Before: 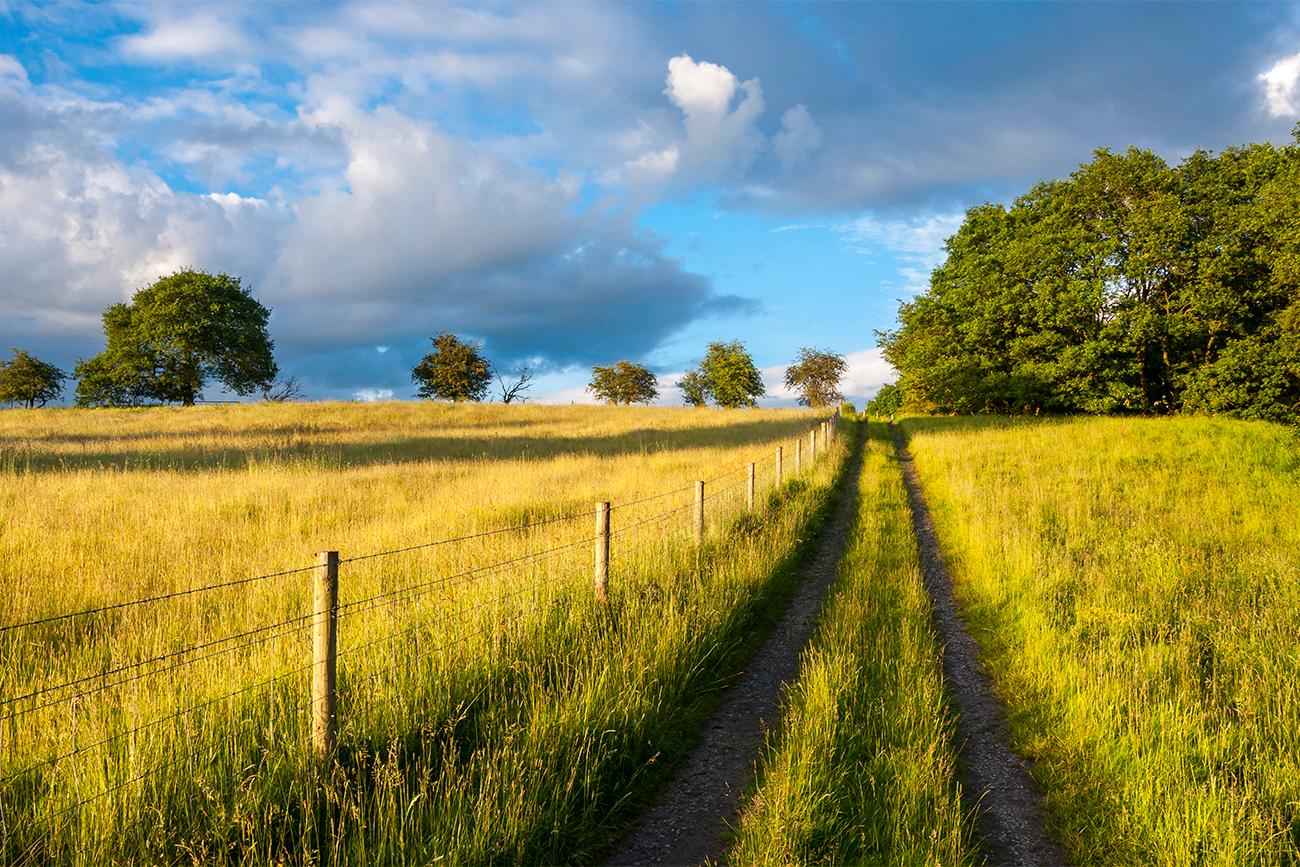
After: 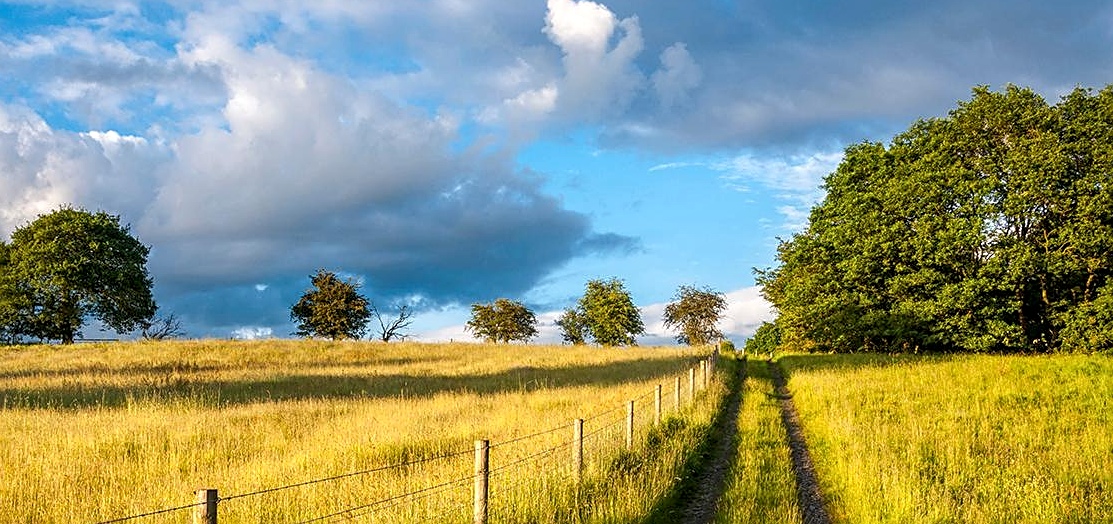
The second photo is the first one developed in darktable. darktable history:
sharpen: on, module defaults
local contrast: detail 130%
crop and rotate: left 9.345%, top 7.22%, right 4.982%, bottom 32.331%
